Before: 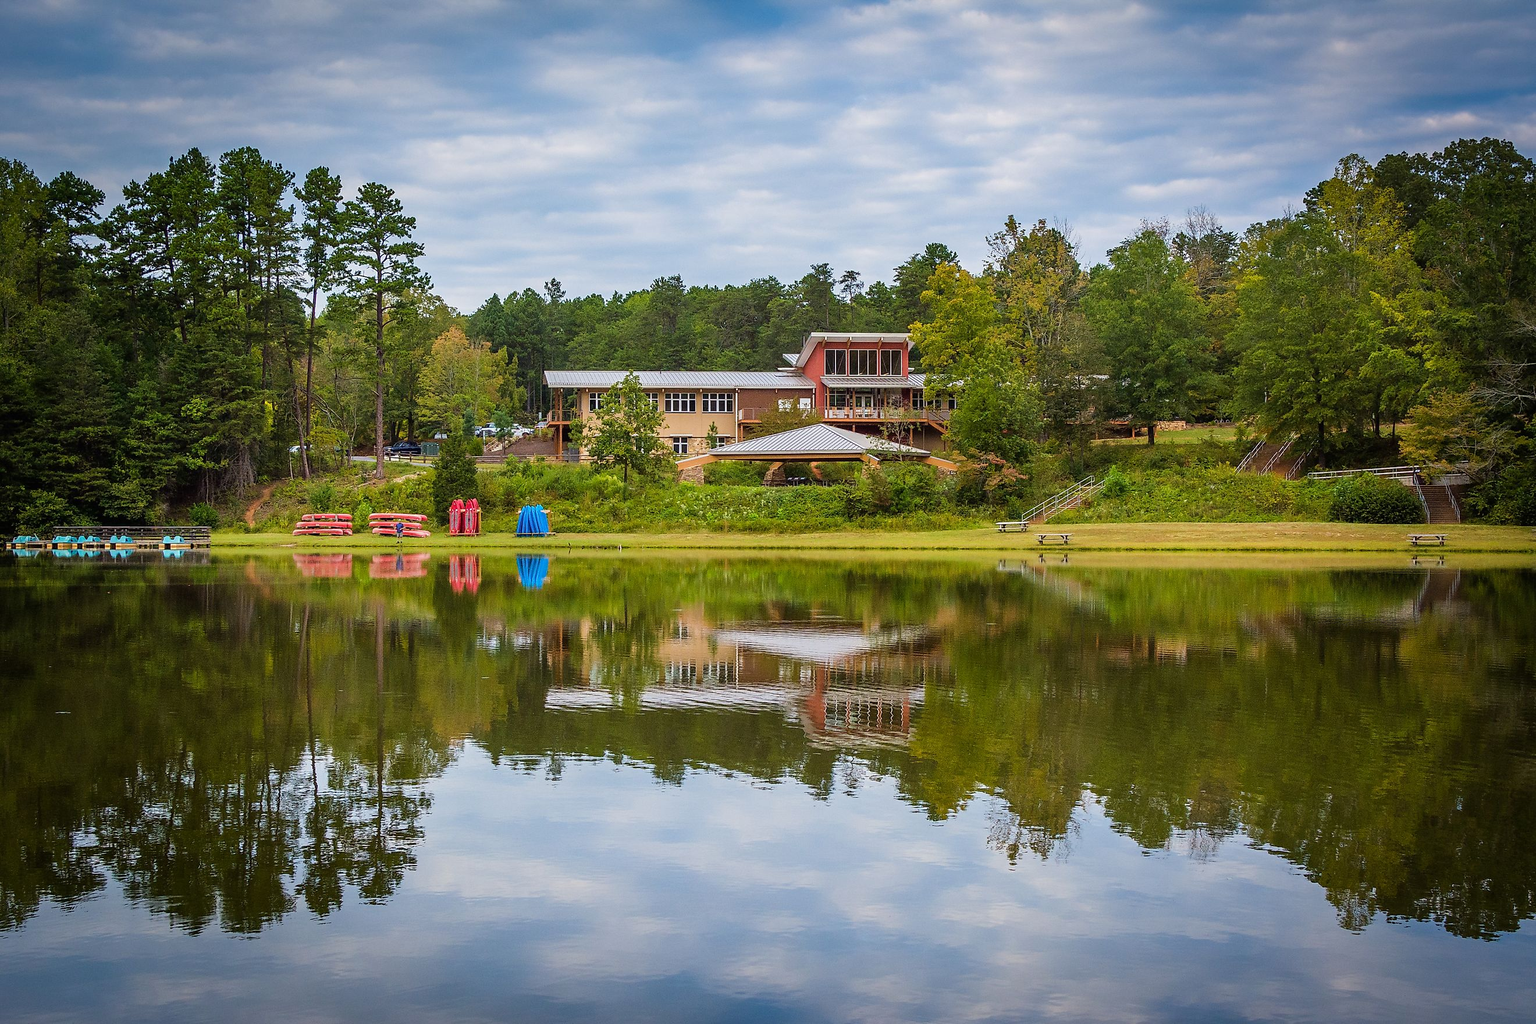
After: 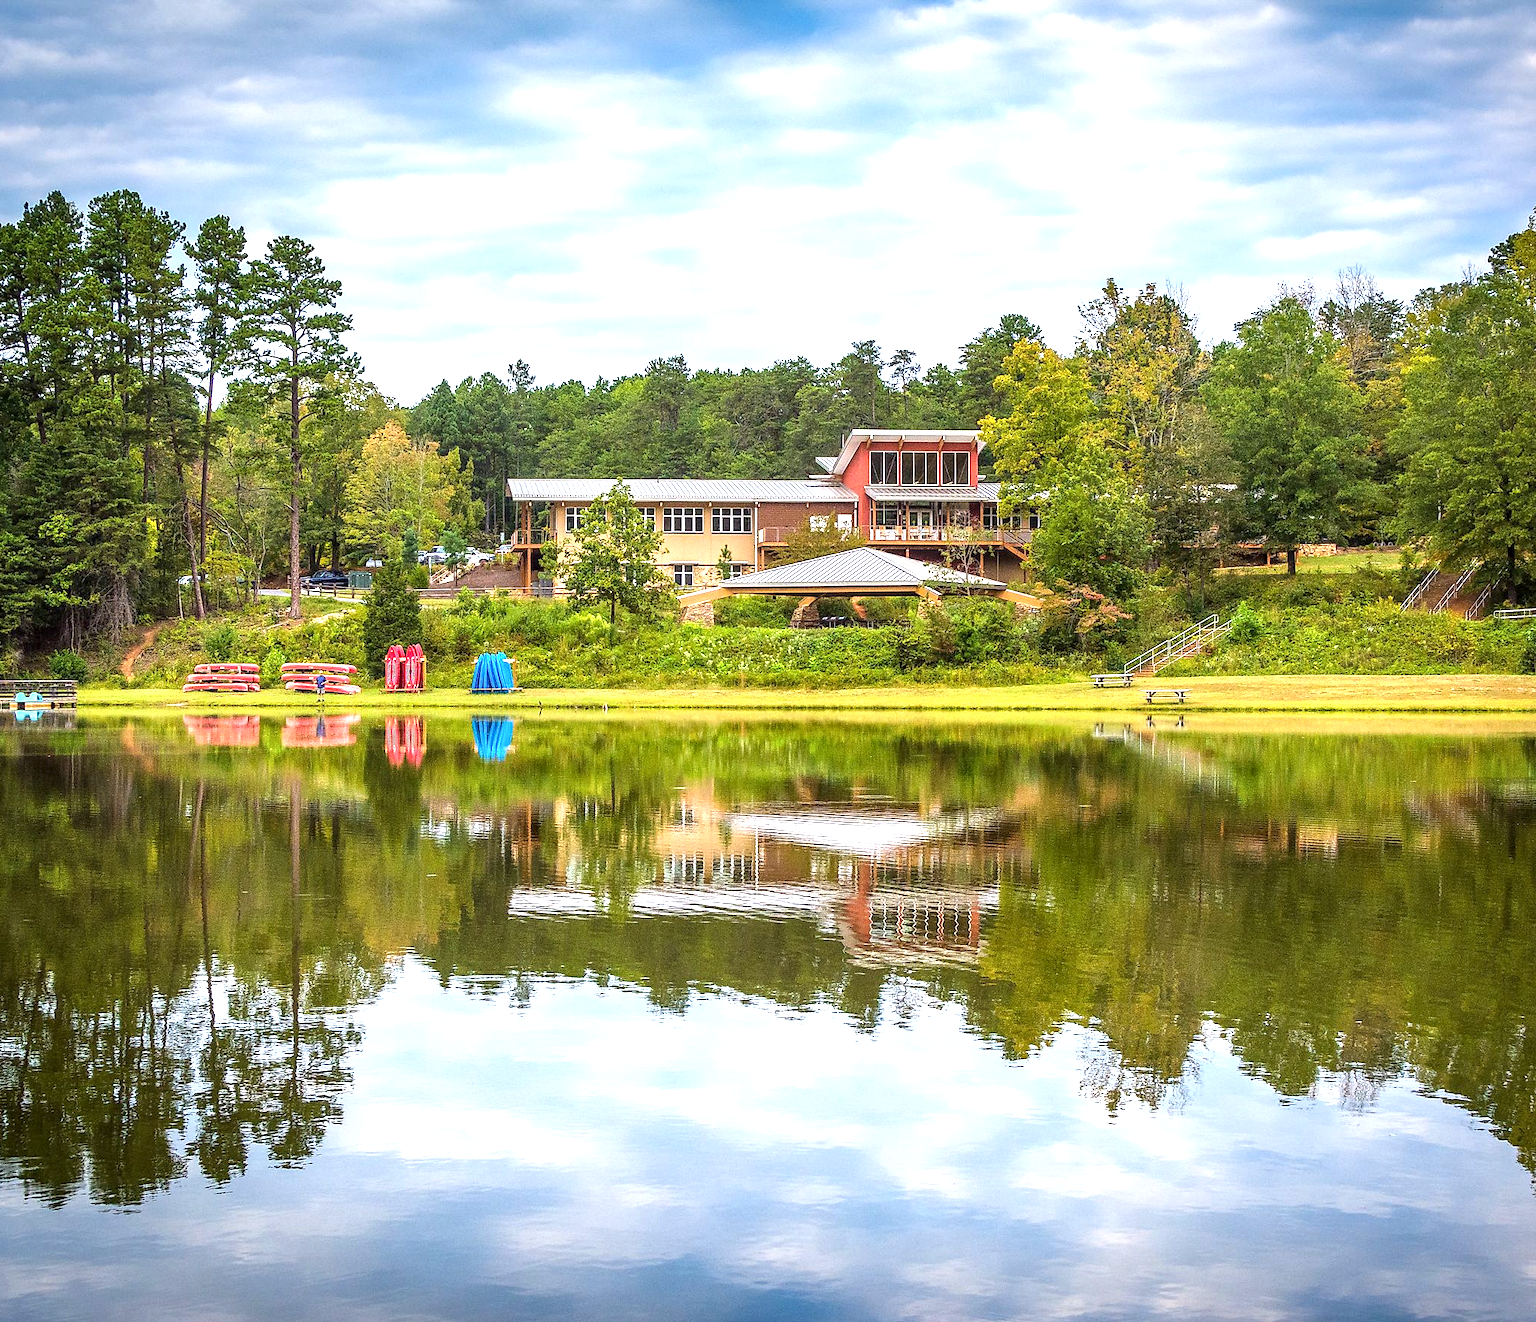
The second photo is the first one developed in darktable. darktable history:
crop: left 9.88%, right 12.664%
local contrast: detail 130%
exposure: black level correction 0, exposure 1 EV, compensate exposure bias true, compensate highlight preservation false
